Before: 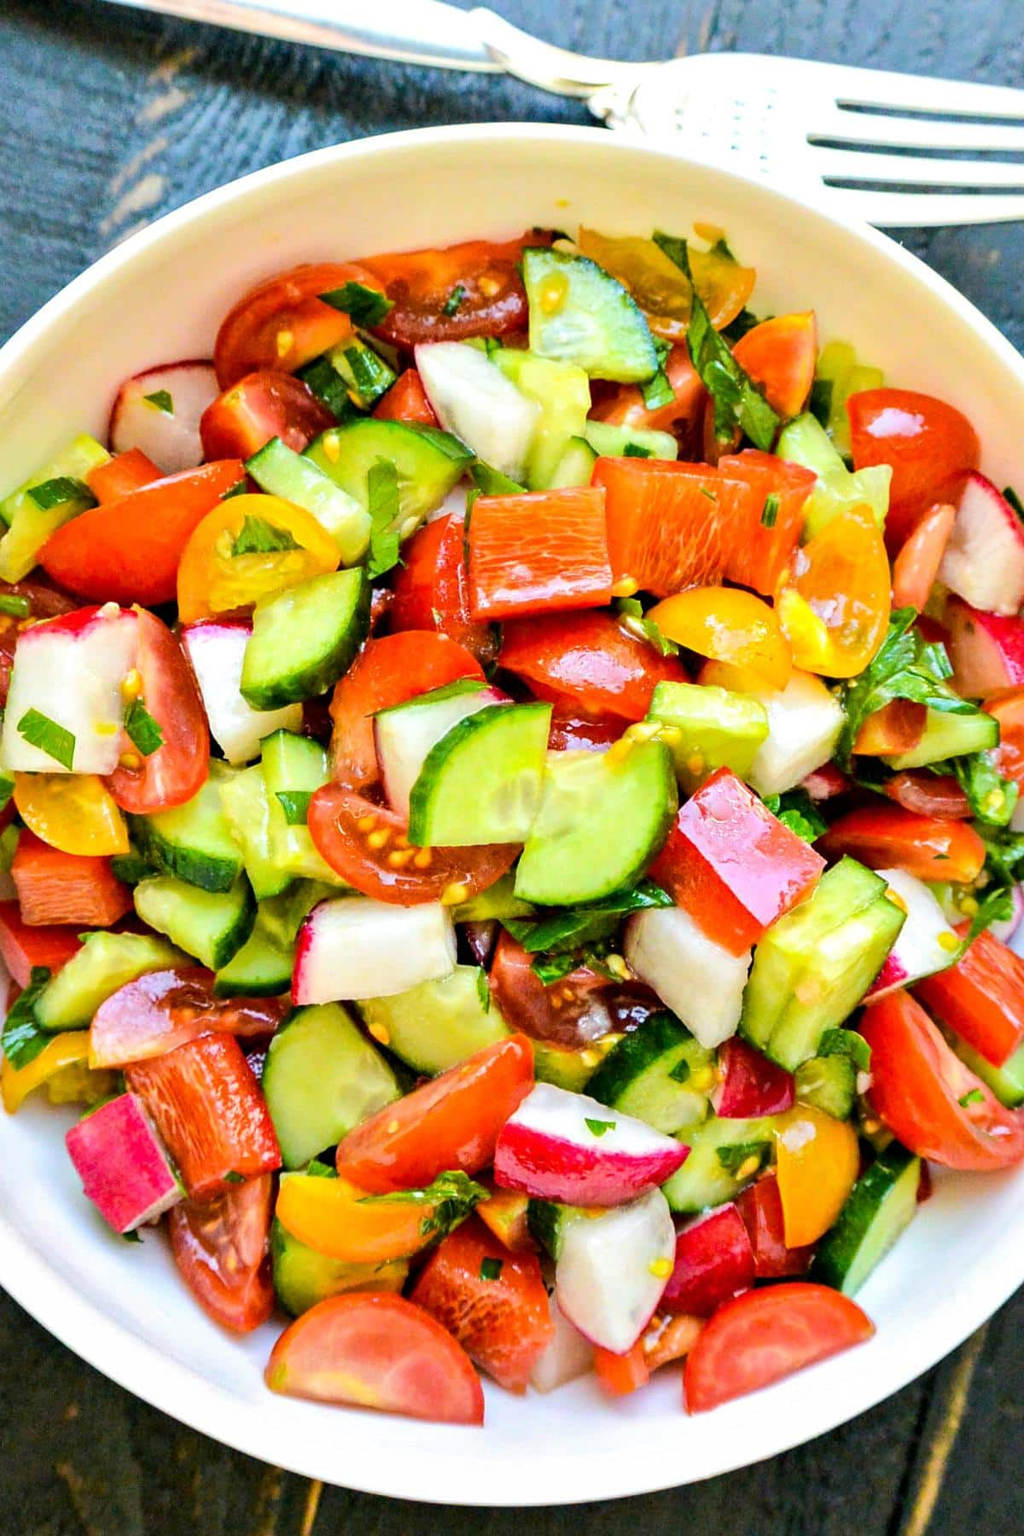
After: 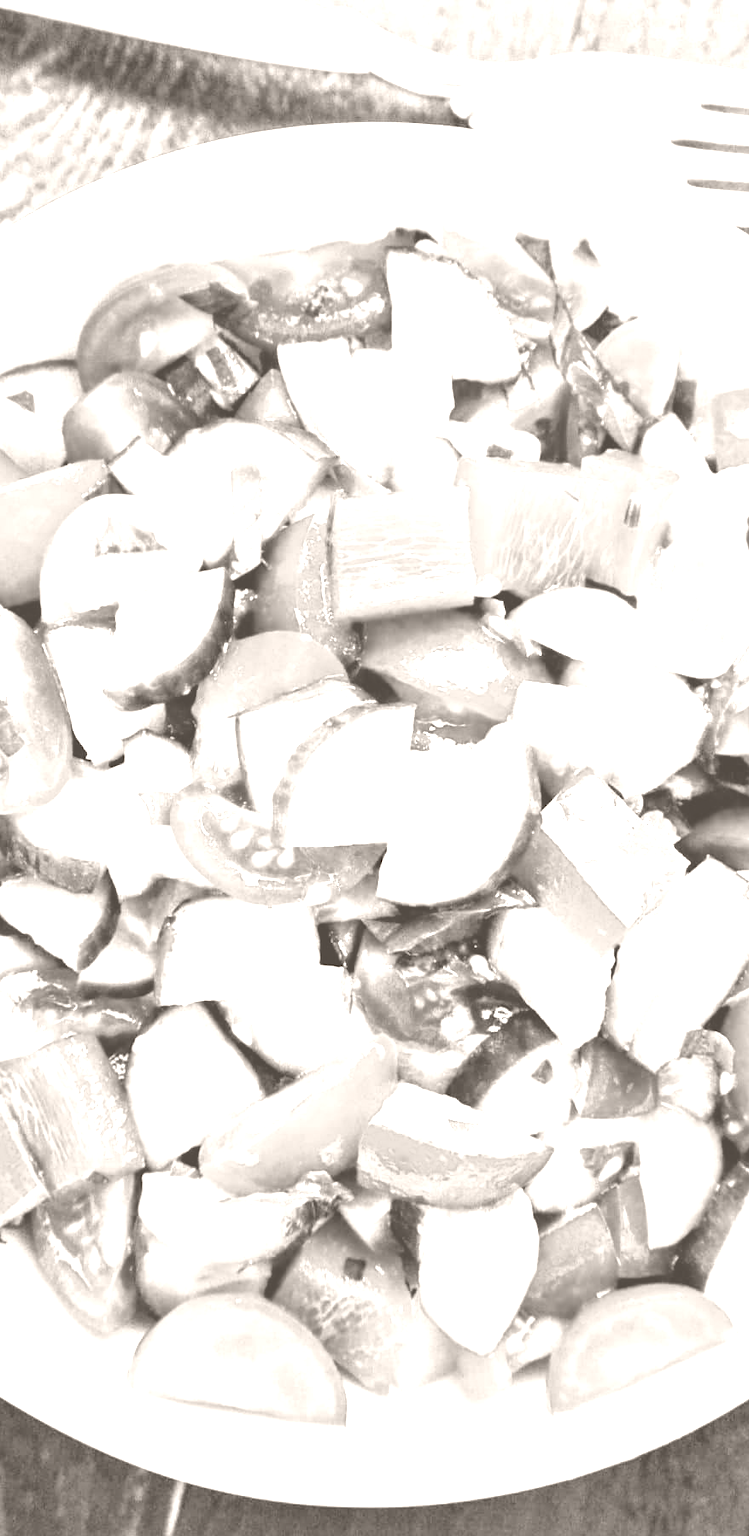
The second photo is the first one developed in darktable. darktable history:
exposure: exposure 0.29 EV, compensate highlight preservation false
colorize: hue 34.49°, saturation 35.33%, source mix 100%, lightness 55%, version 1
crop: left 13.443%, right 13.31%
